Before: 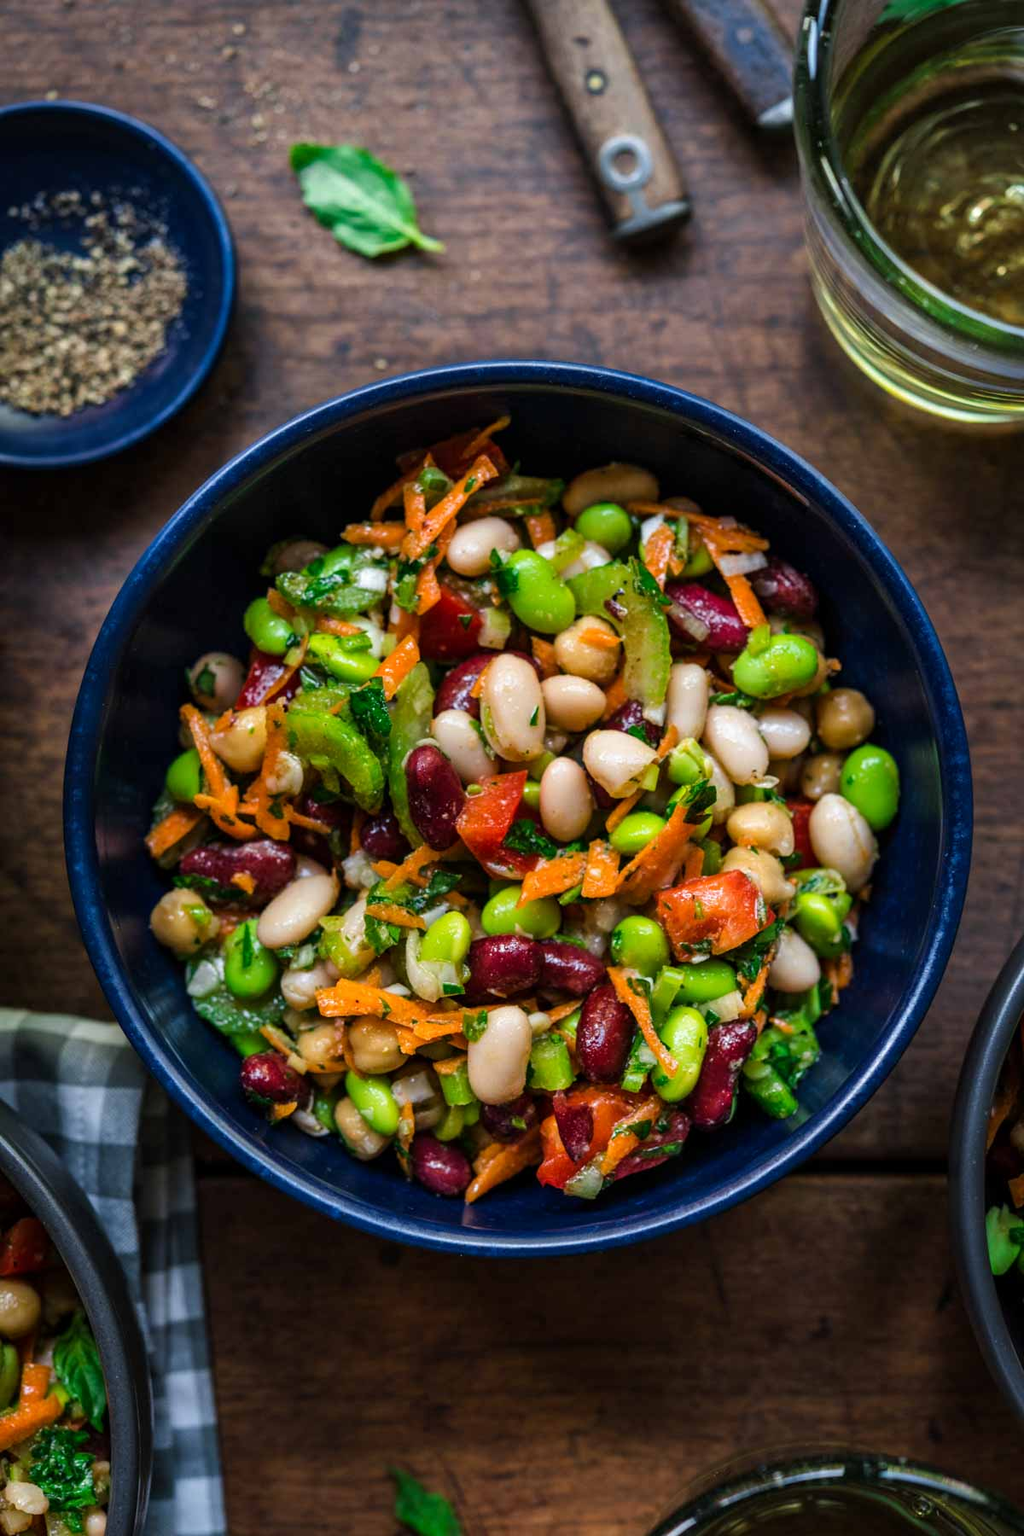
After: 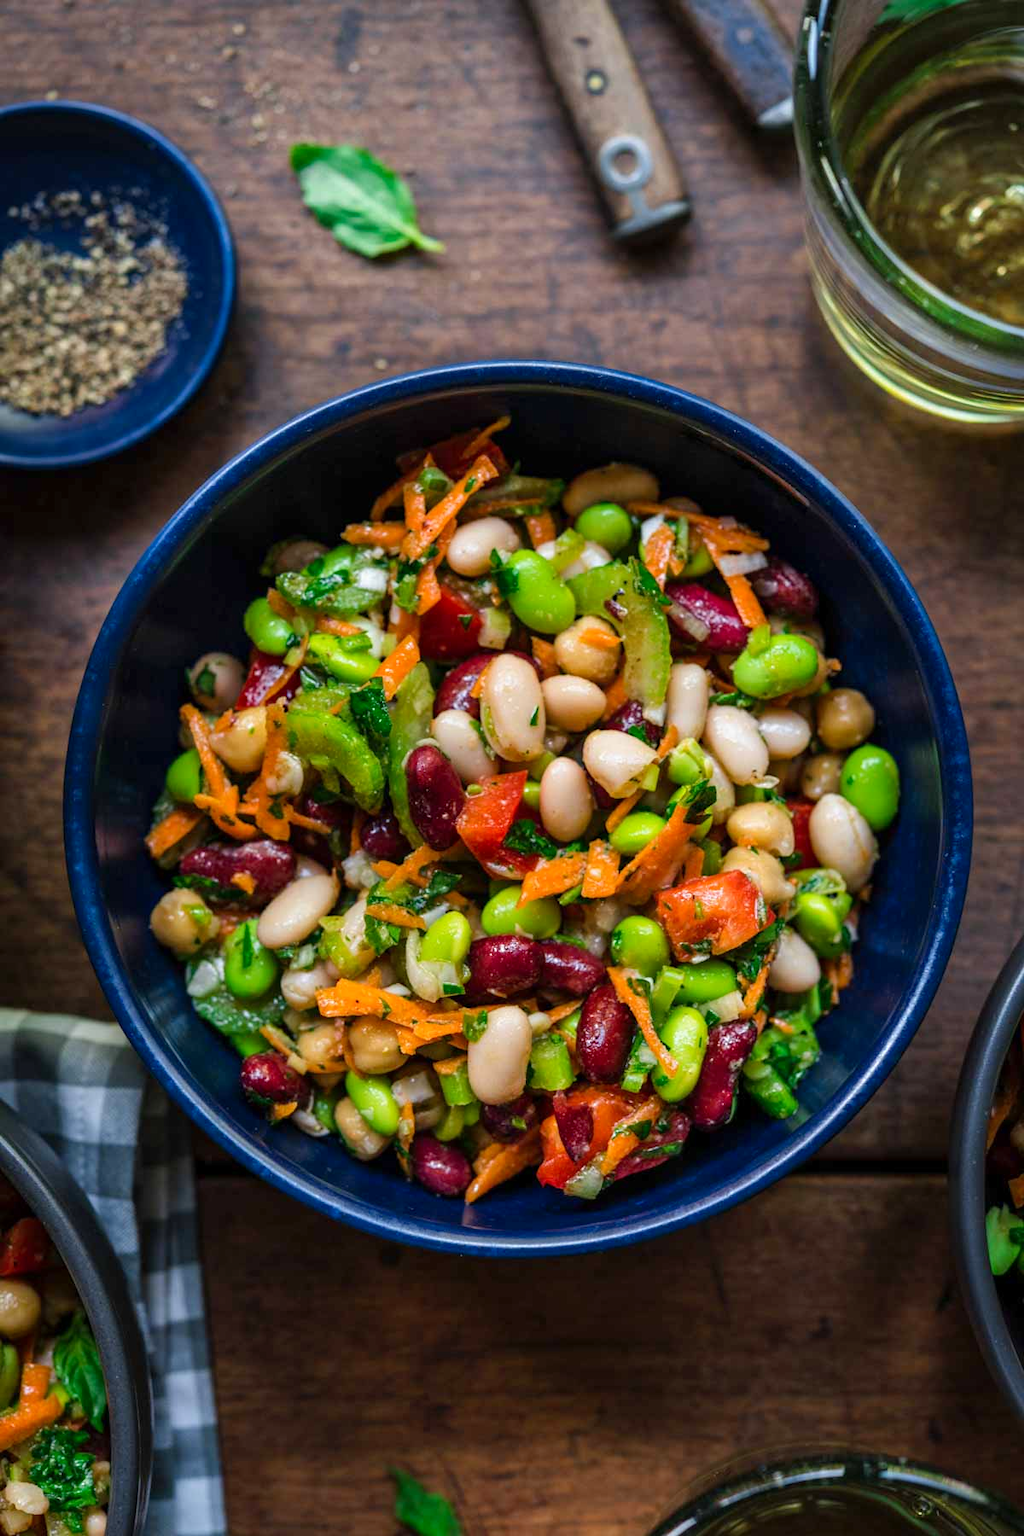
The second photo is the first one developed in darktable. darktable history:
sharpen: radius 5.304, amount 0.311, threshold 26.901
levels: levels [0, 0.478, 1]
exposure: exposure -0.05 EV, compensate exposure bias true, compensate highlight preservation false
